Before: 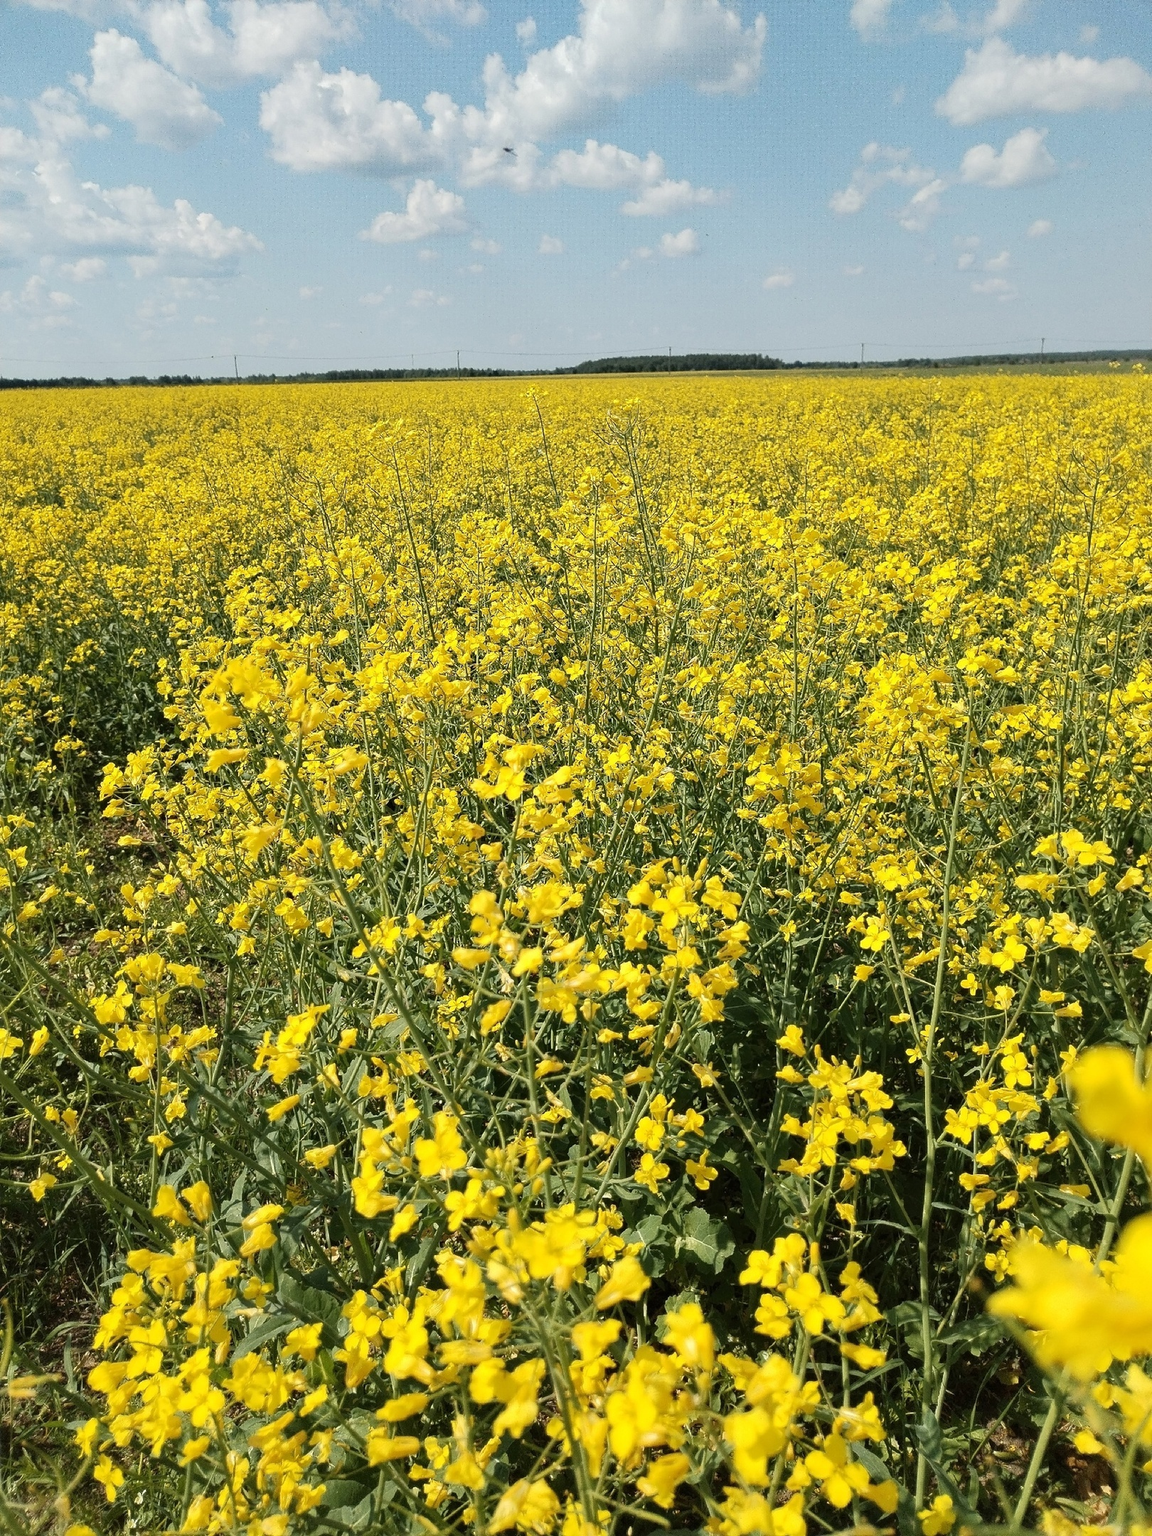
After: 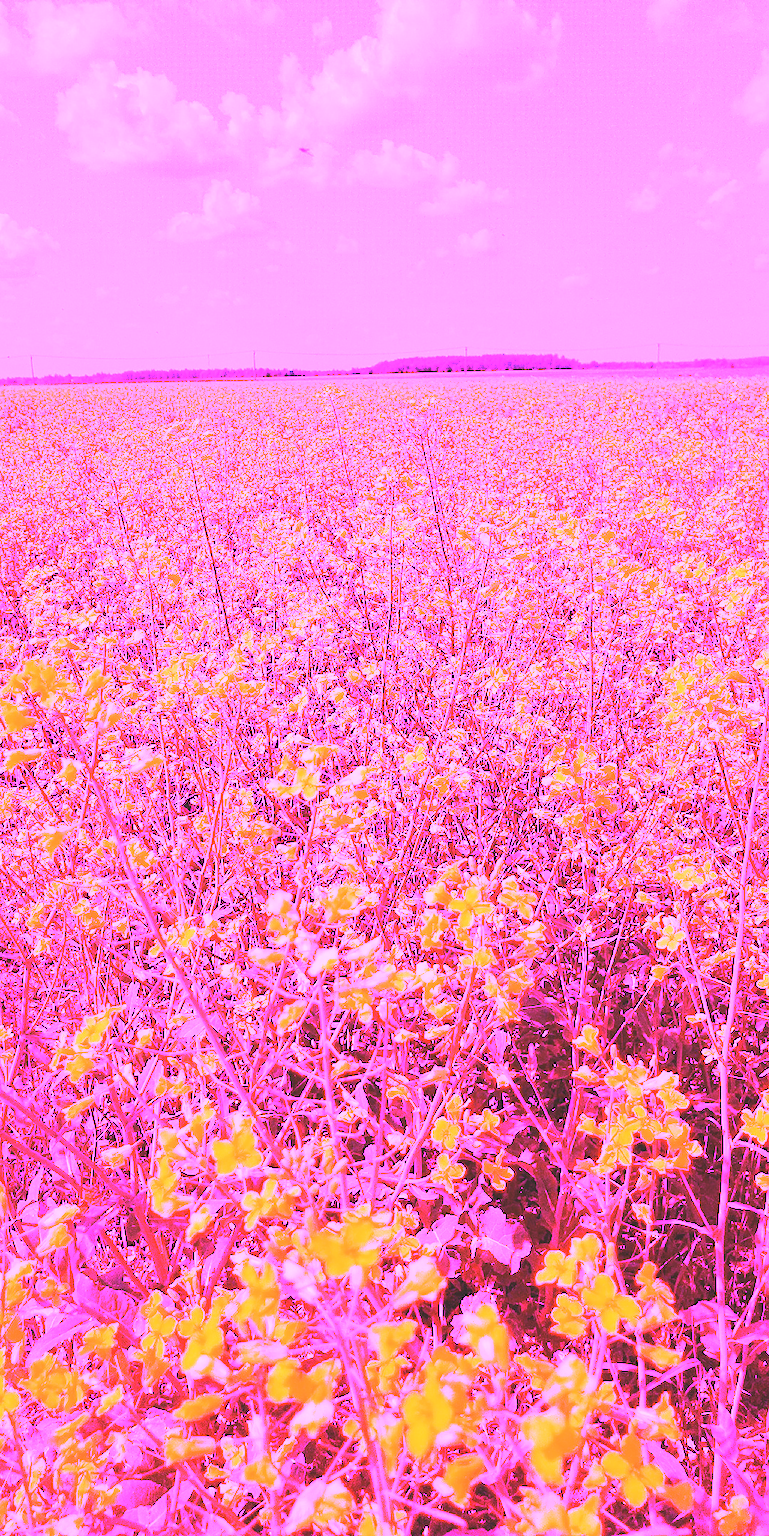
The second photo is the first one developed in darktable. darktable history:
exposure: black level correction -0.036, exposure -0.497 EV, compensate highlight preservation false
white balance: red 8, blue 8
crop and rotate: left 17.732%, right 15.423%
